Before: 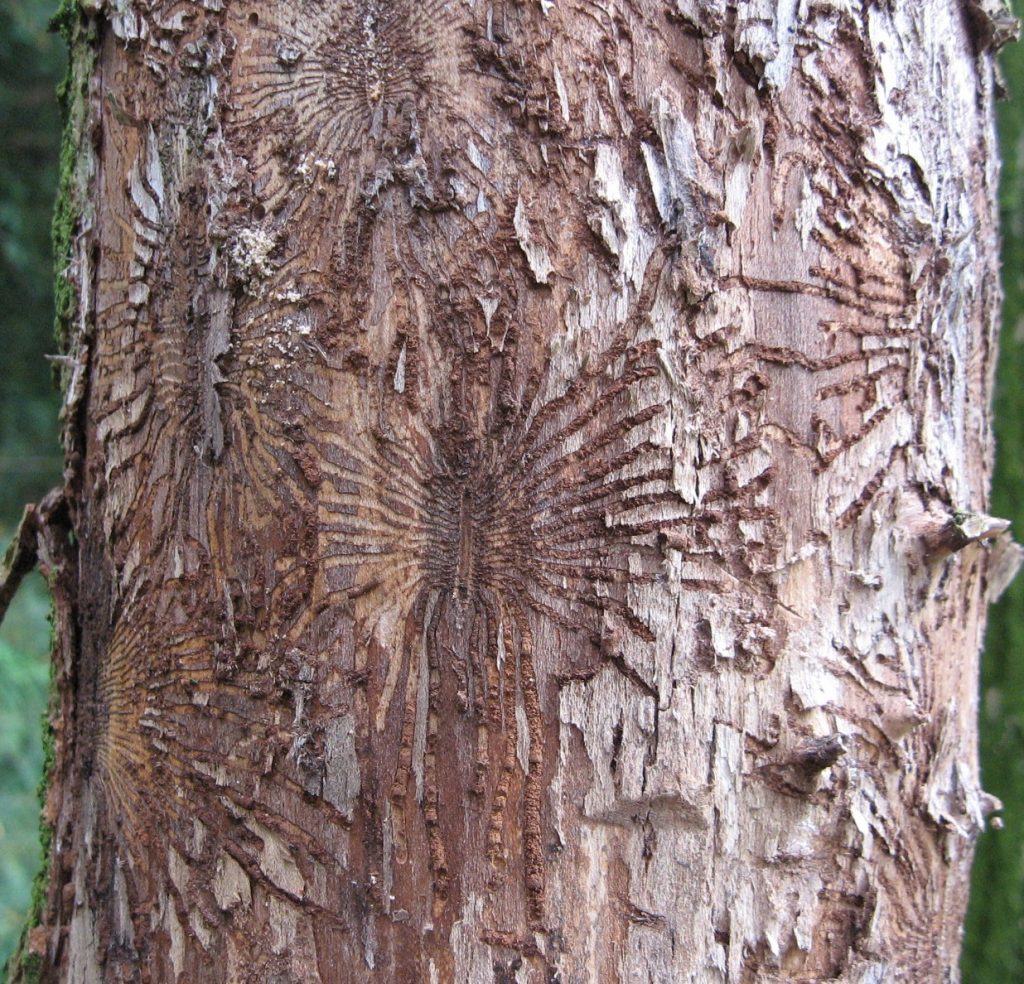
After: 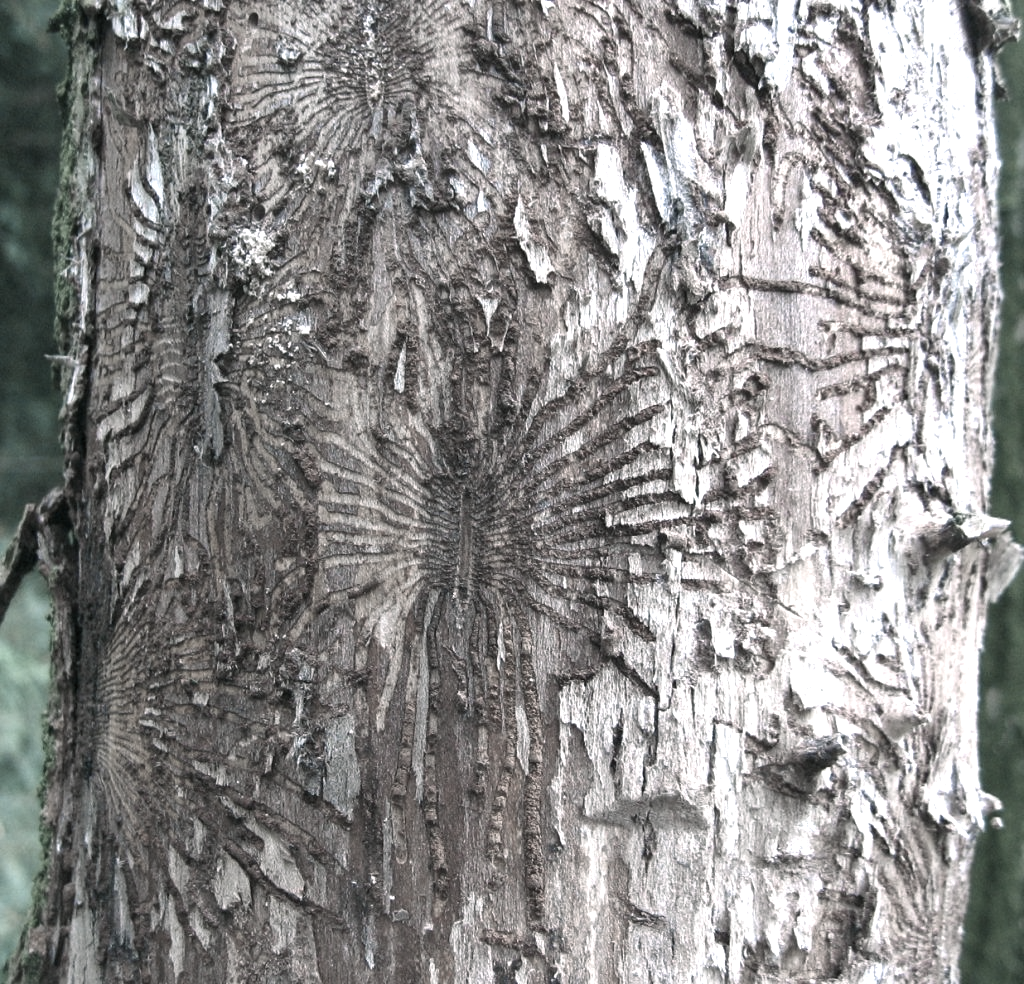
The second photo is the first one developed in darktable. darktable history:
tone curve: curves: ch0 [(0, 0) (0.405, 0.351) (1, 1)], color space Lab, linked channels, preserve colors none
color balance rgb: shadows lift › chroma 3.323%, shadows lift › hue 281.17°, power › chroma 2.154%, power › hue 167.39°, perceptual saturation grading › global saturation -31.943%, global vibrance 20%
color zones: curves: ch0 [(0, 0.613) (0.01, 0.613) (0.245, 0.448) (0.498, 0.529) (0.642, 0.665) (0.879, 0.777) (0.99, 0.613)]; ch1 [(0, 0.272) (0.219, 0.127) (0.724, 0.346)]
exposure: black level correction 0, exposure 0.498 EV, compensate highlight preservation false
levels: levels [0, 0.492, 0.984]
